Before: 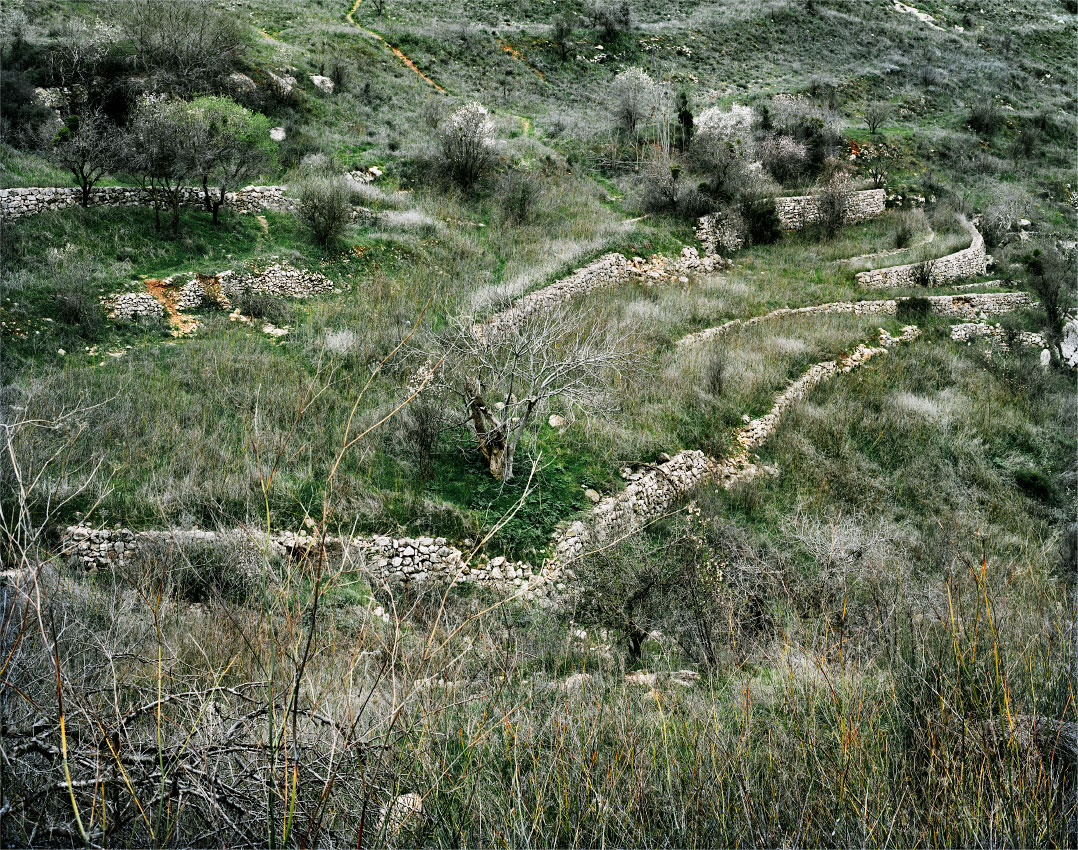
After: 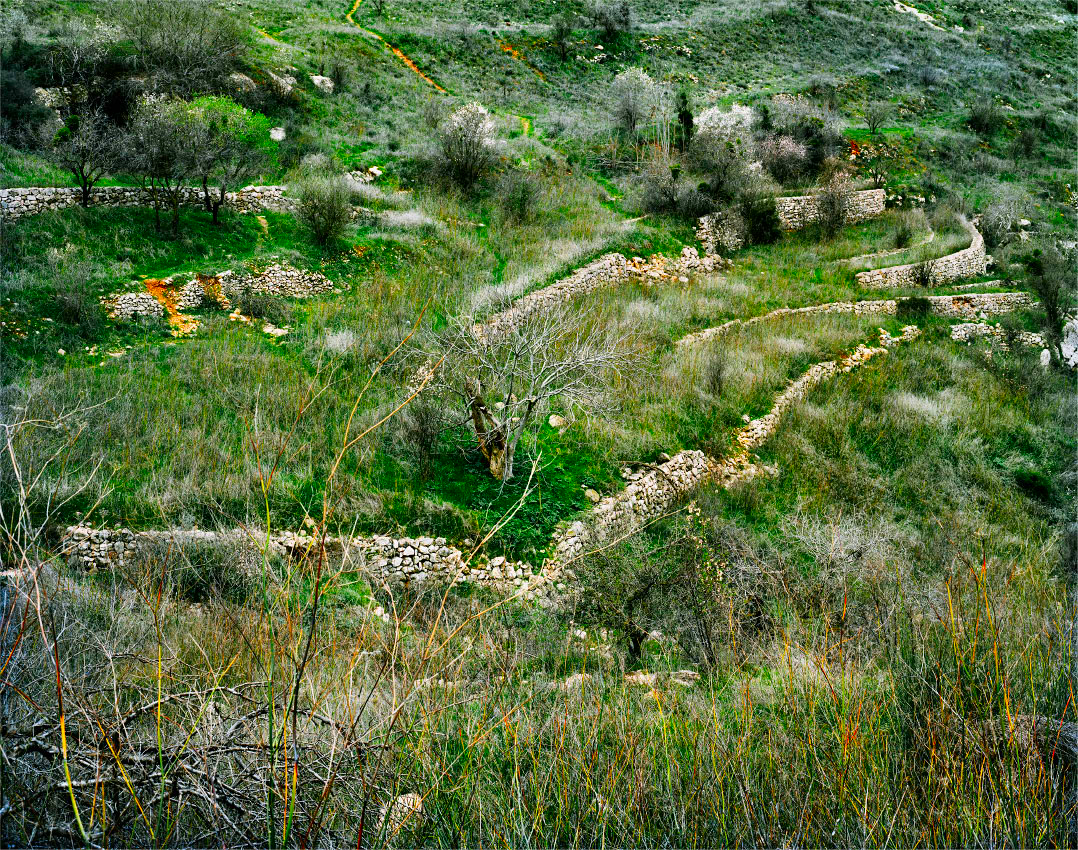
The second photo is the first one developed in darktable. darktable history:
color correction: highlights b* -0.004, saturation 2.18
exposure: compensate highlight preservation false
